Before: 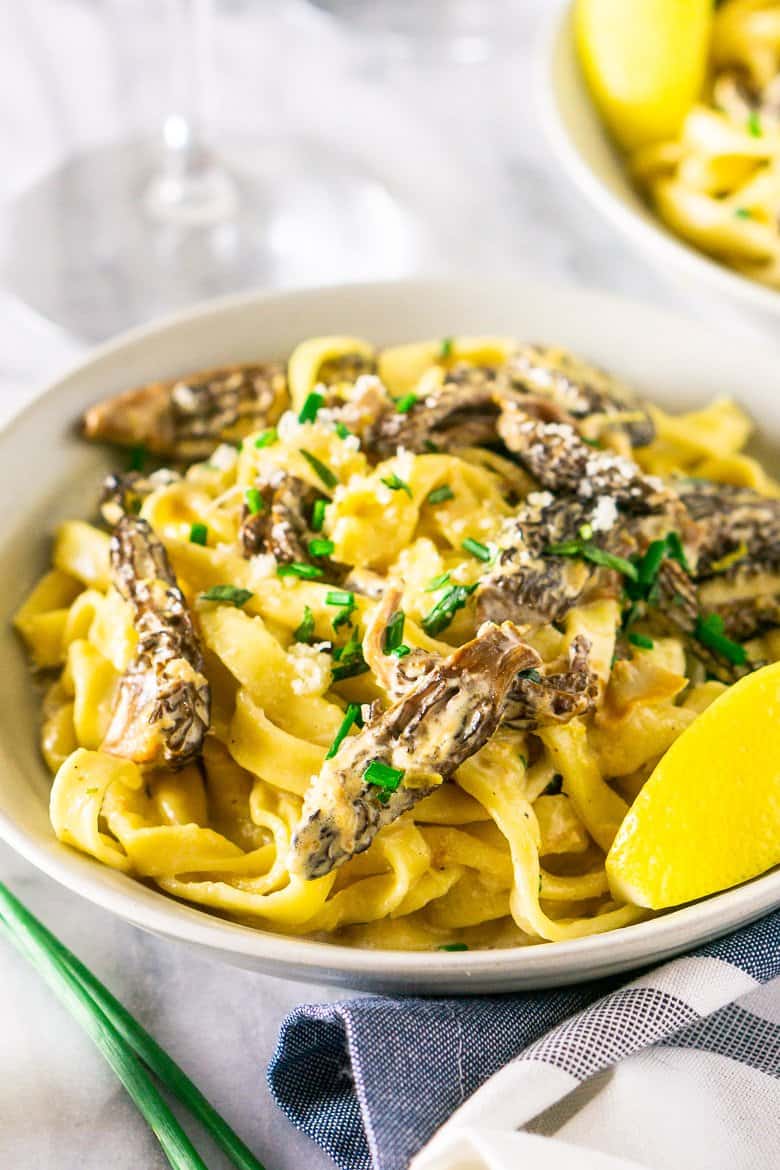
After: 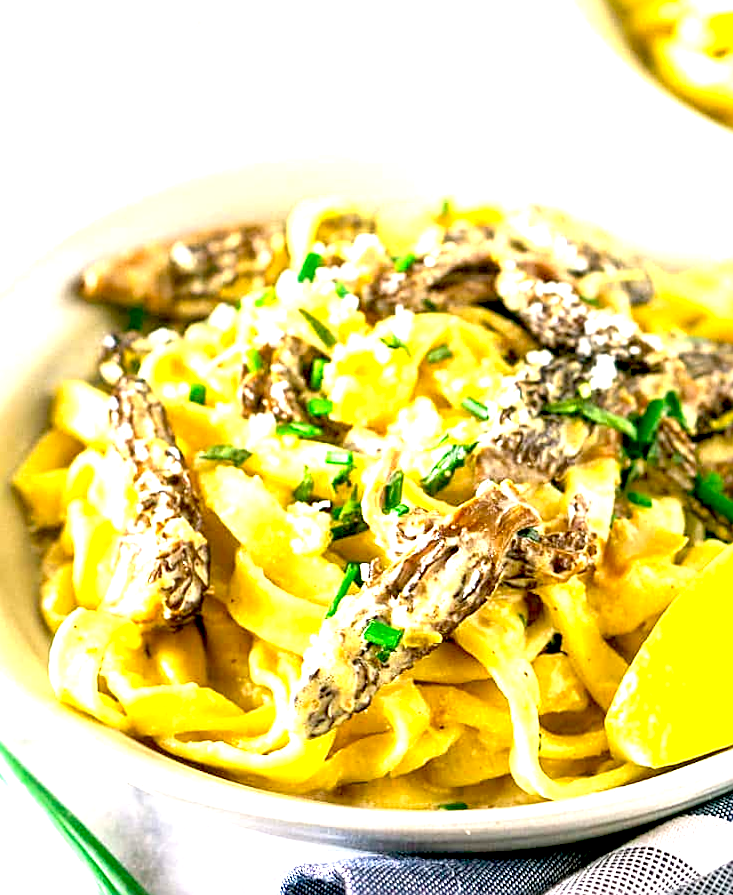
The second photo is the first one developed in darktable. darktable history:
sharpen: on, module defaults
crop and rotate: angle 0.11°, top 11.97%, right 5.671%, bottom 11.313%
exposure: black level correction 0.011, exposure 1.078 EV, compensate highlight preservation false
